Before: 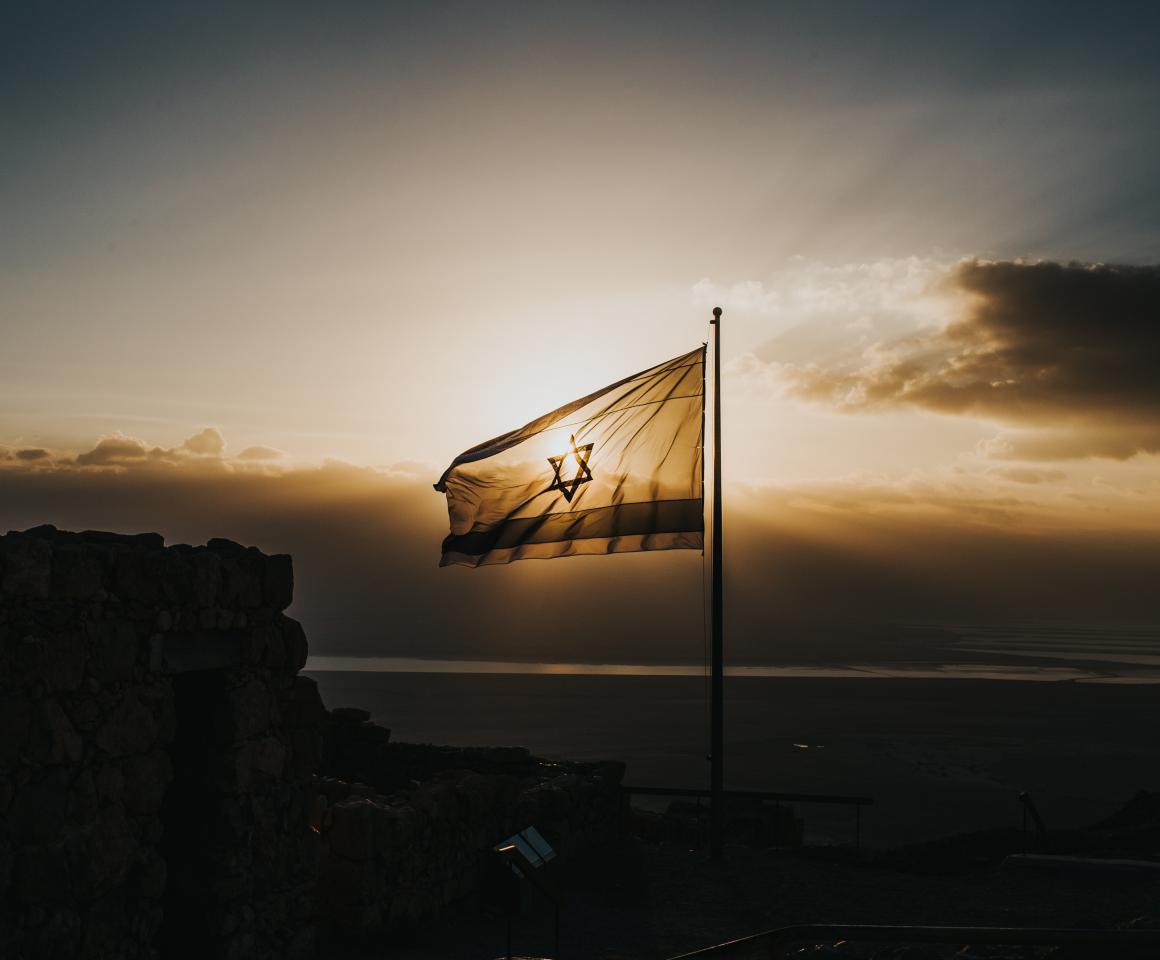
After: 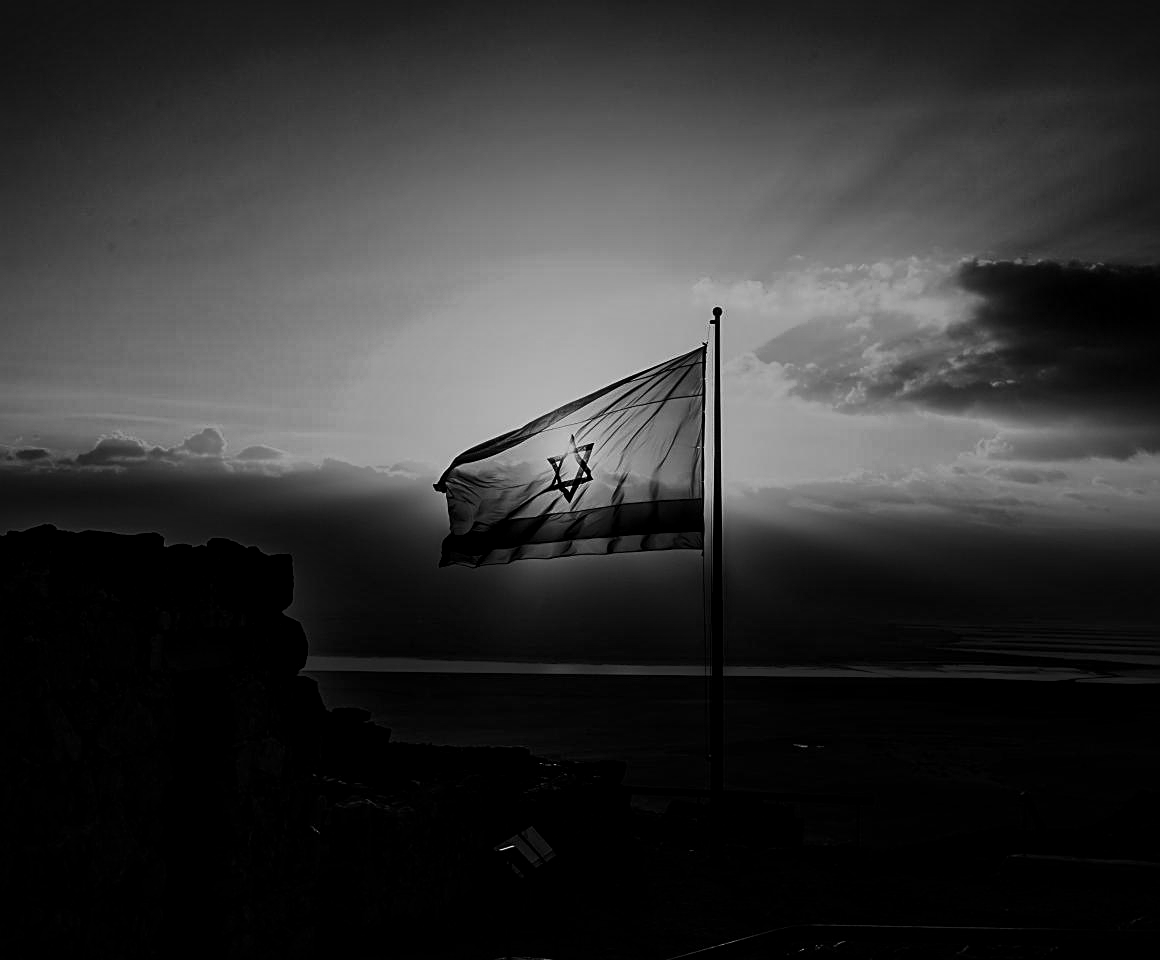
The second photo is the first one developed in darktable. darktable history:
color balance rgb: perceptual saturation grading › global saturation 20%, perceptual saturation grading › highlights -25%, perceptual saturation grading › shadows 50%
exposure: black level correction 0.001, exposure 1 EV, compensate highlight preservation false
global tonemap: drago (1, 100), detail 1
sharpen: amount 0.55
contrast brightness saturation: contrast -0.03, brightness -0.59, saturation -1
